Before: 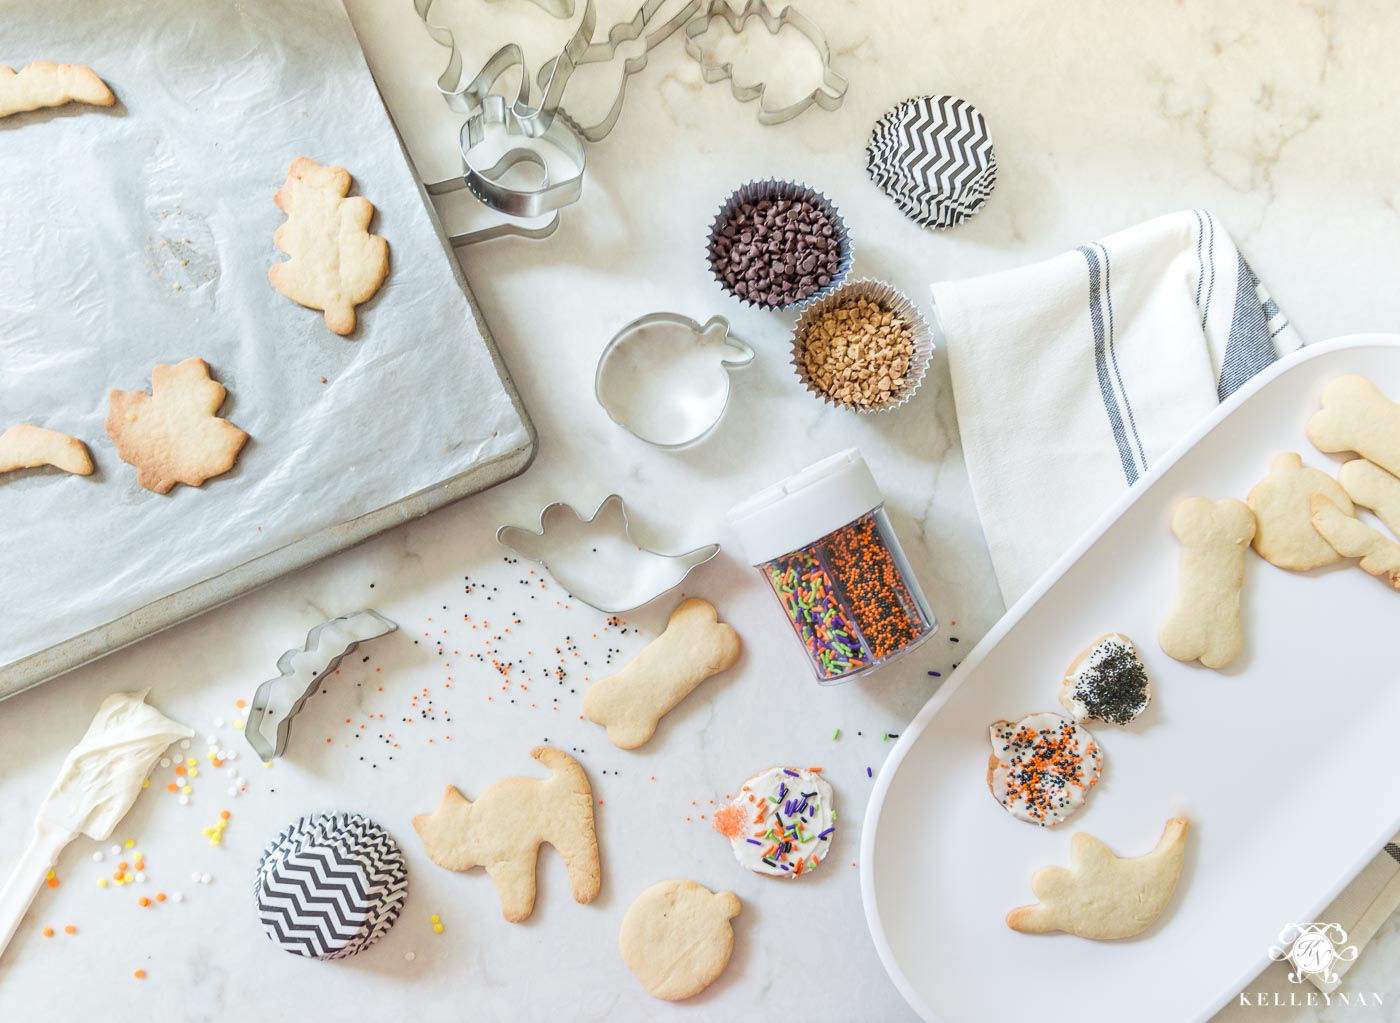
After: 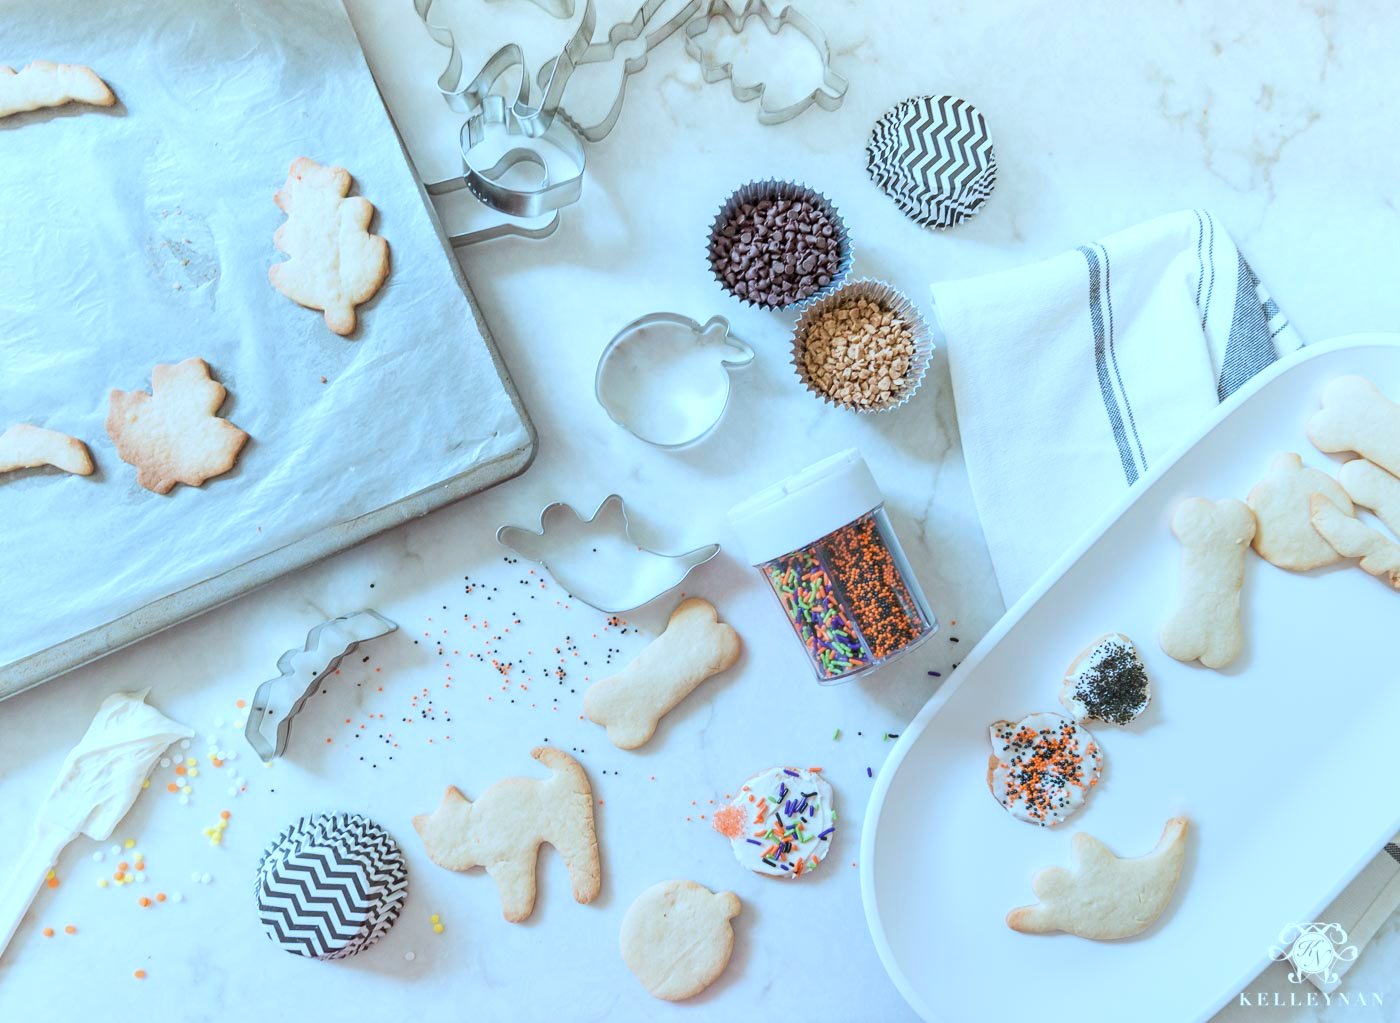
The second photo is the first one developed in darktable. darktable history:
color correction: highlights a* -9.39, highlights b* -23.48
